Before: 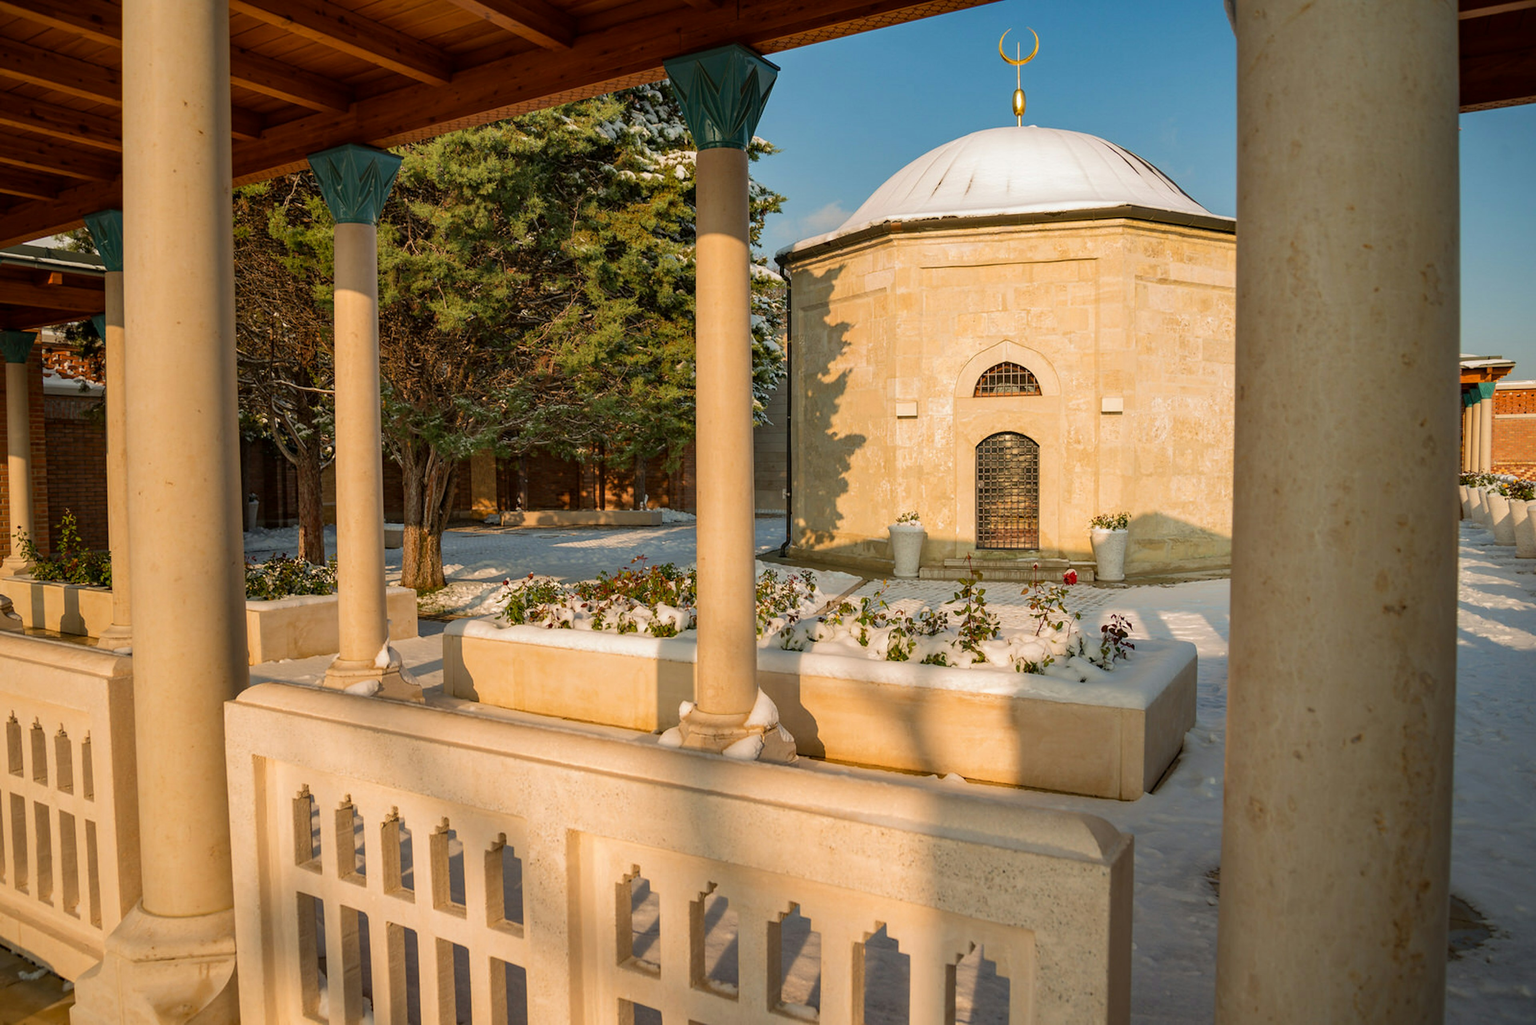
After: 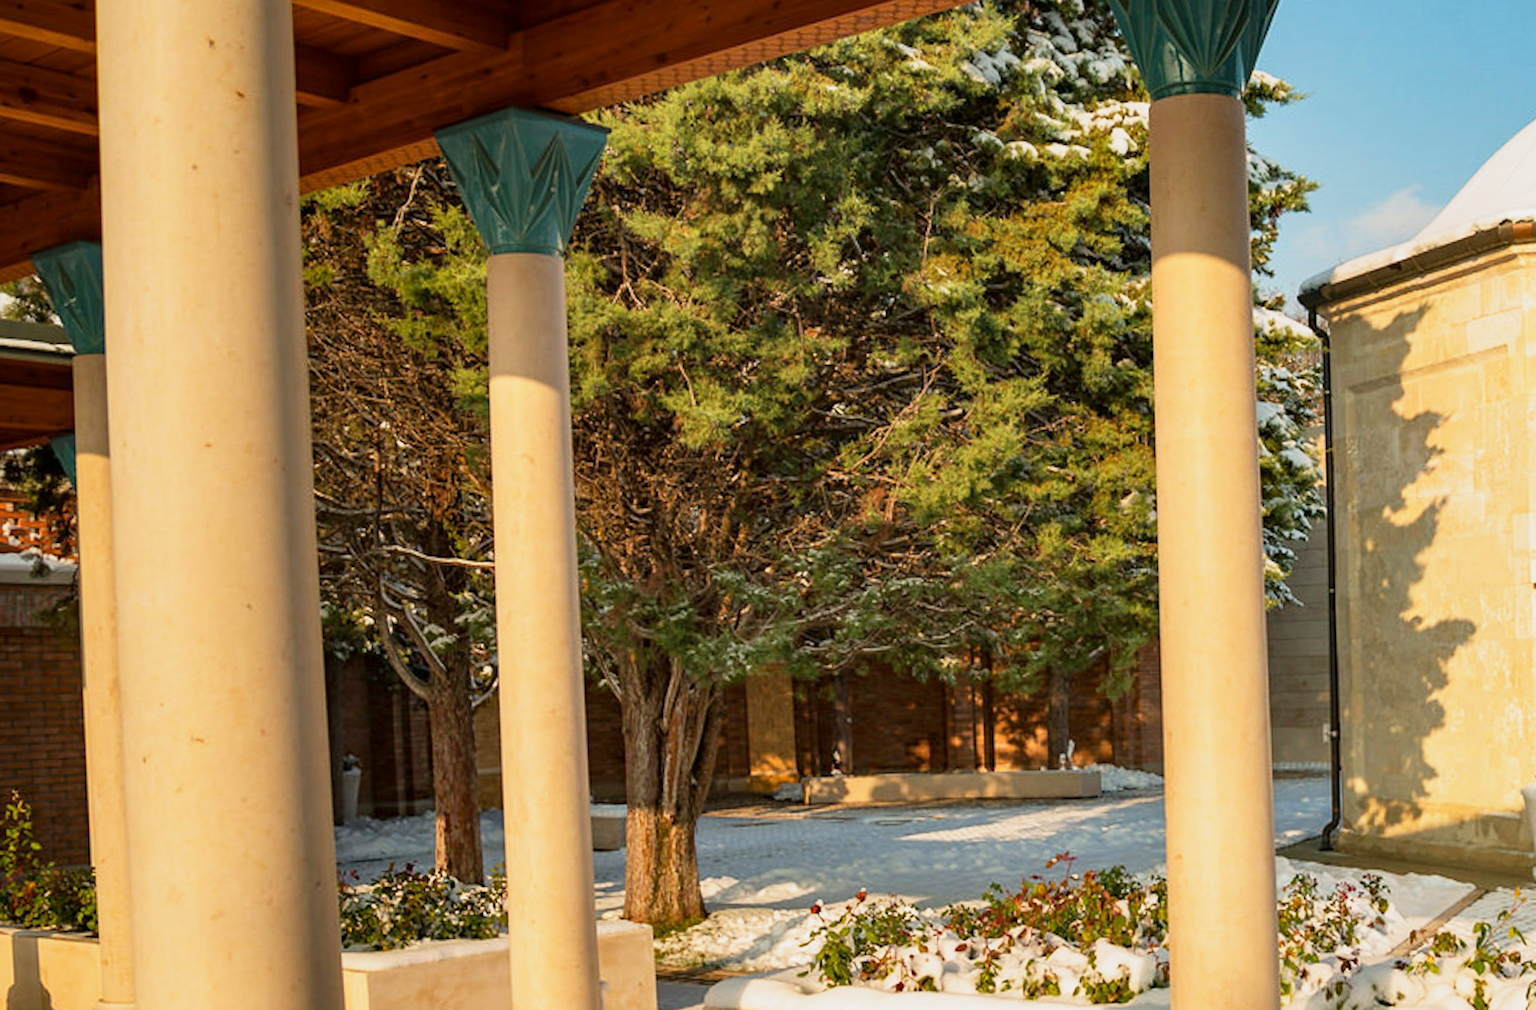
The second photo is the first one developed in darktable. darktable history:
rotate and perspective: rotation -1.32°, lens shift (horizontal) -0.031, crop left 0.015, crop right 0.985, crop top 0.047, crop bottom 0.982
crop and rotate: left 3.047%, top 7.509%, right 42.236%, bottom 37.598%
base curve: curves: ch0 [(0, 0) (0.088, 0.125) (0.176, 0.251) (0.354, 0.501) (0.613, 0.749) (1, 0.877)], preserve colors none
exposure: exposure 0.191 EV, compensate highlight preservation false
